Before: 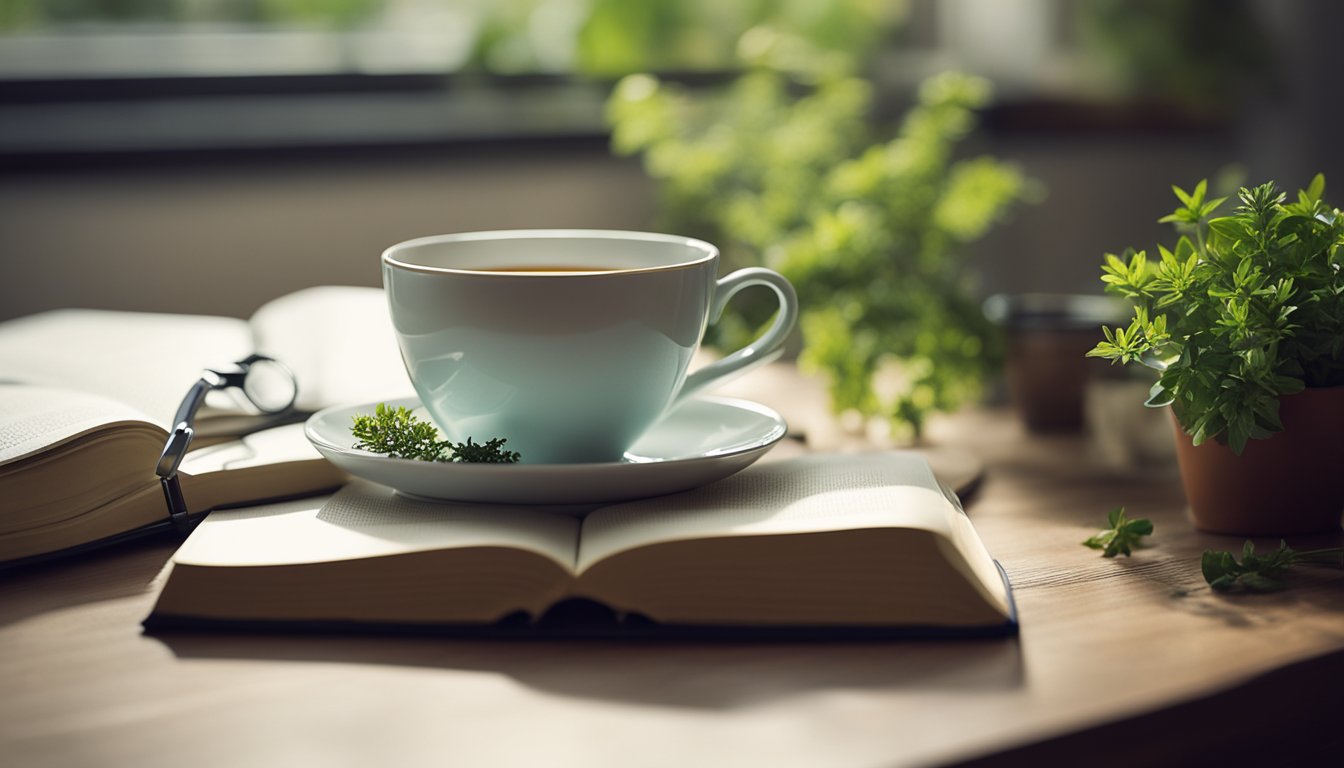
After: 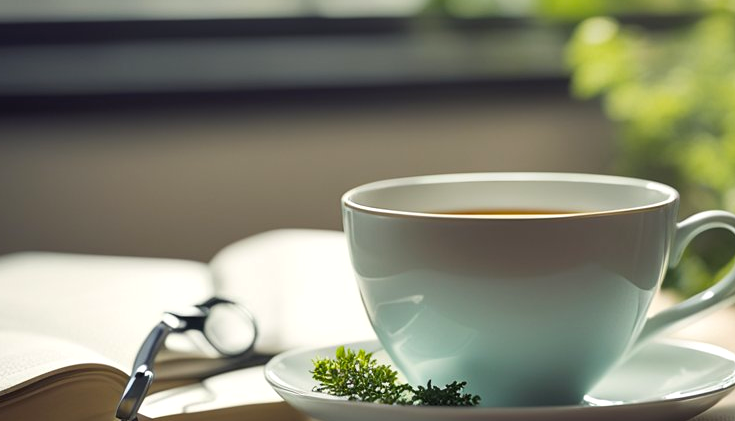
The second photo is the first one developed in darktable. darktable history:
exposure: exposure 0.127 EV, compensate highlight preservation false
color balance rgb: perceptual saturation grading › global saturation 10%, global vibrance 10%
crop and rotate: left 3.047%, top 7.509%, right 42.236%, bottom 37.598%
